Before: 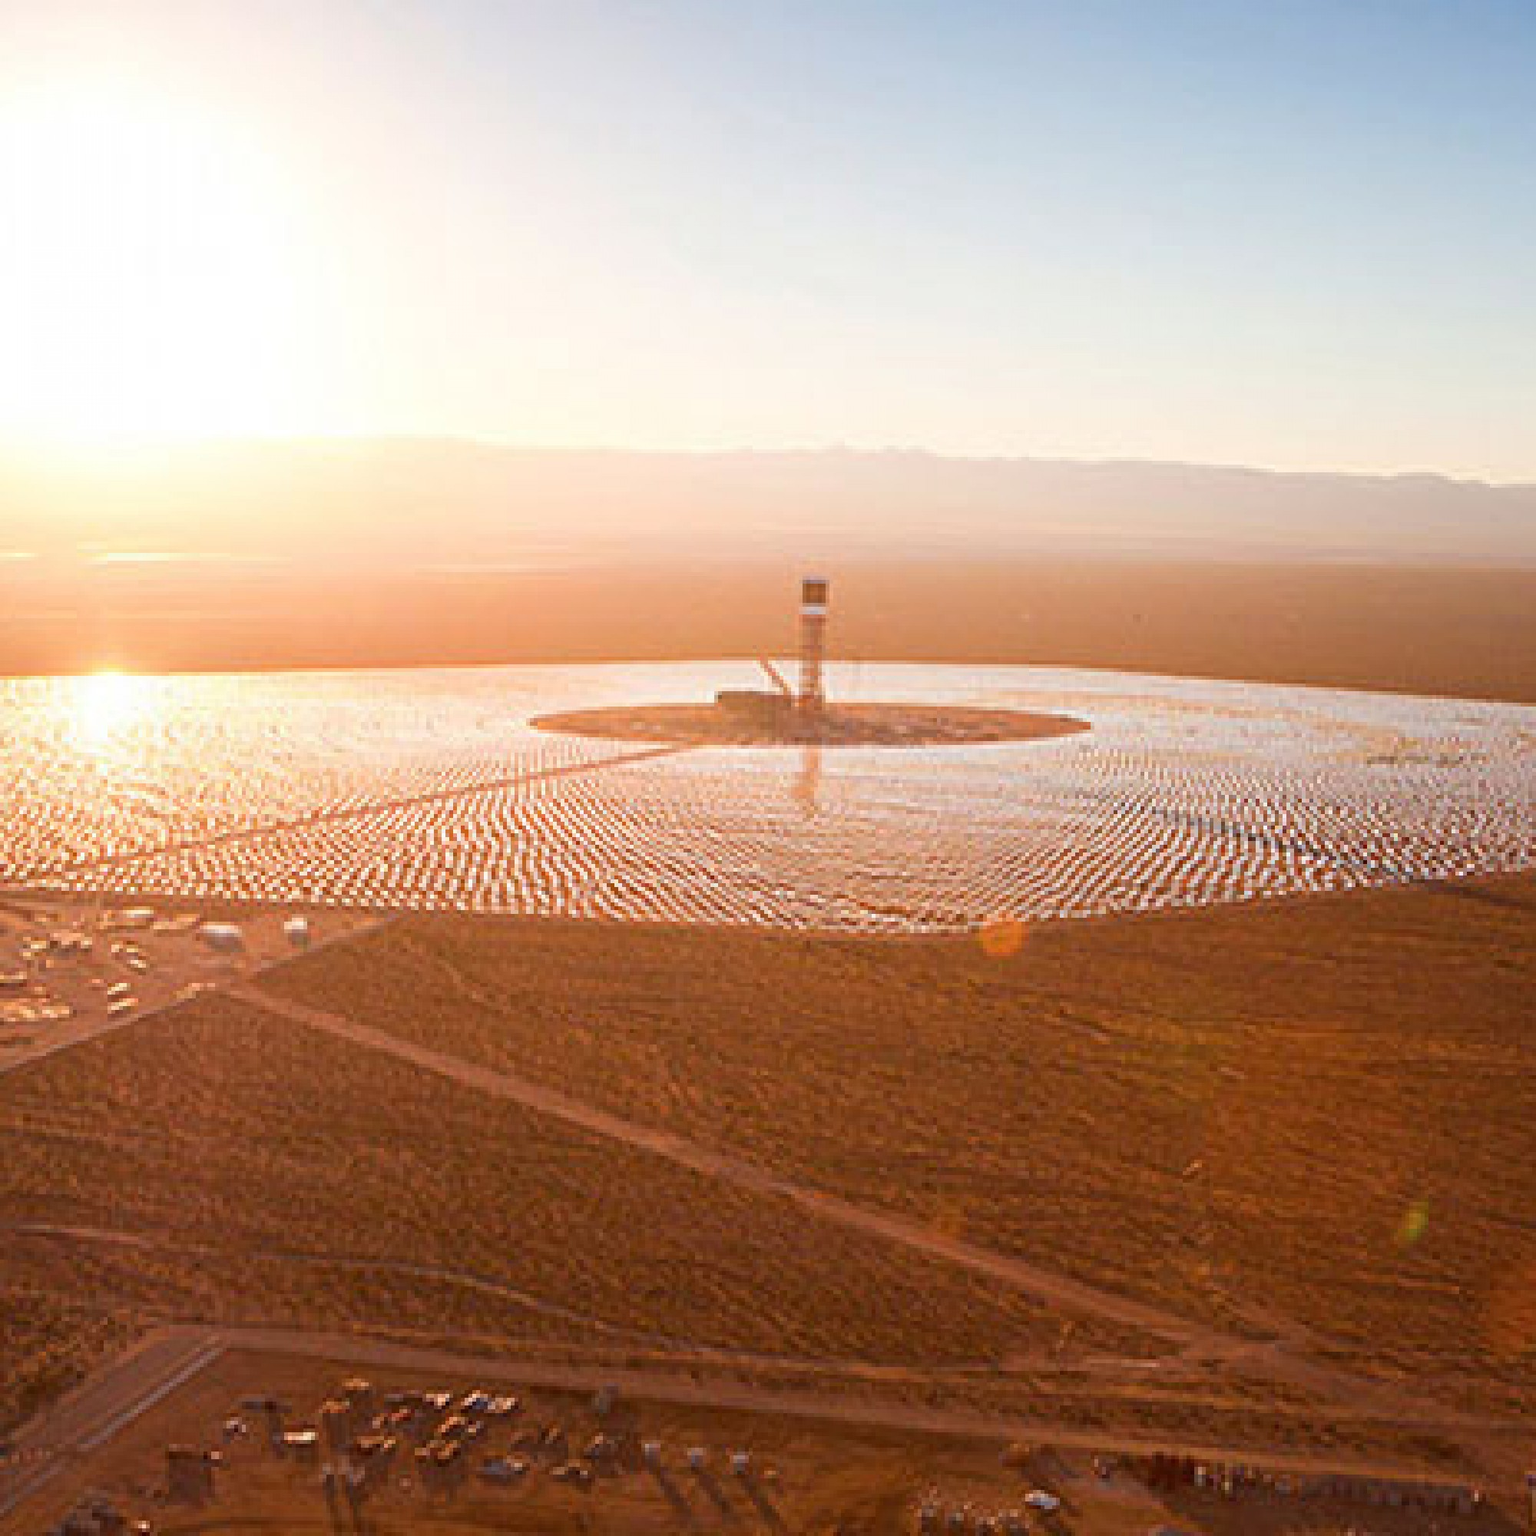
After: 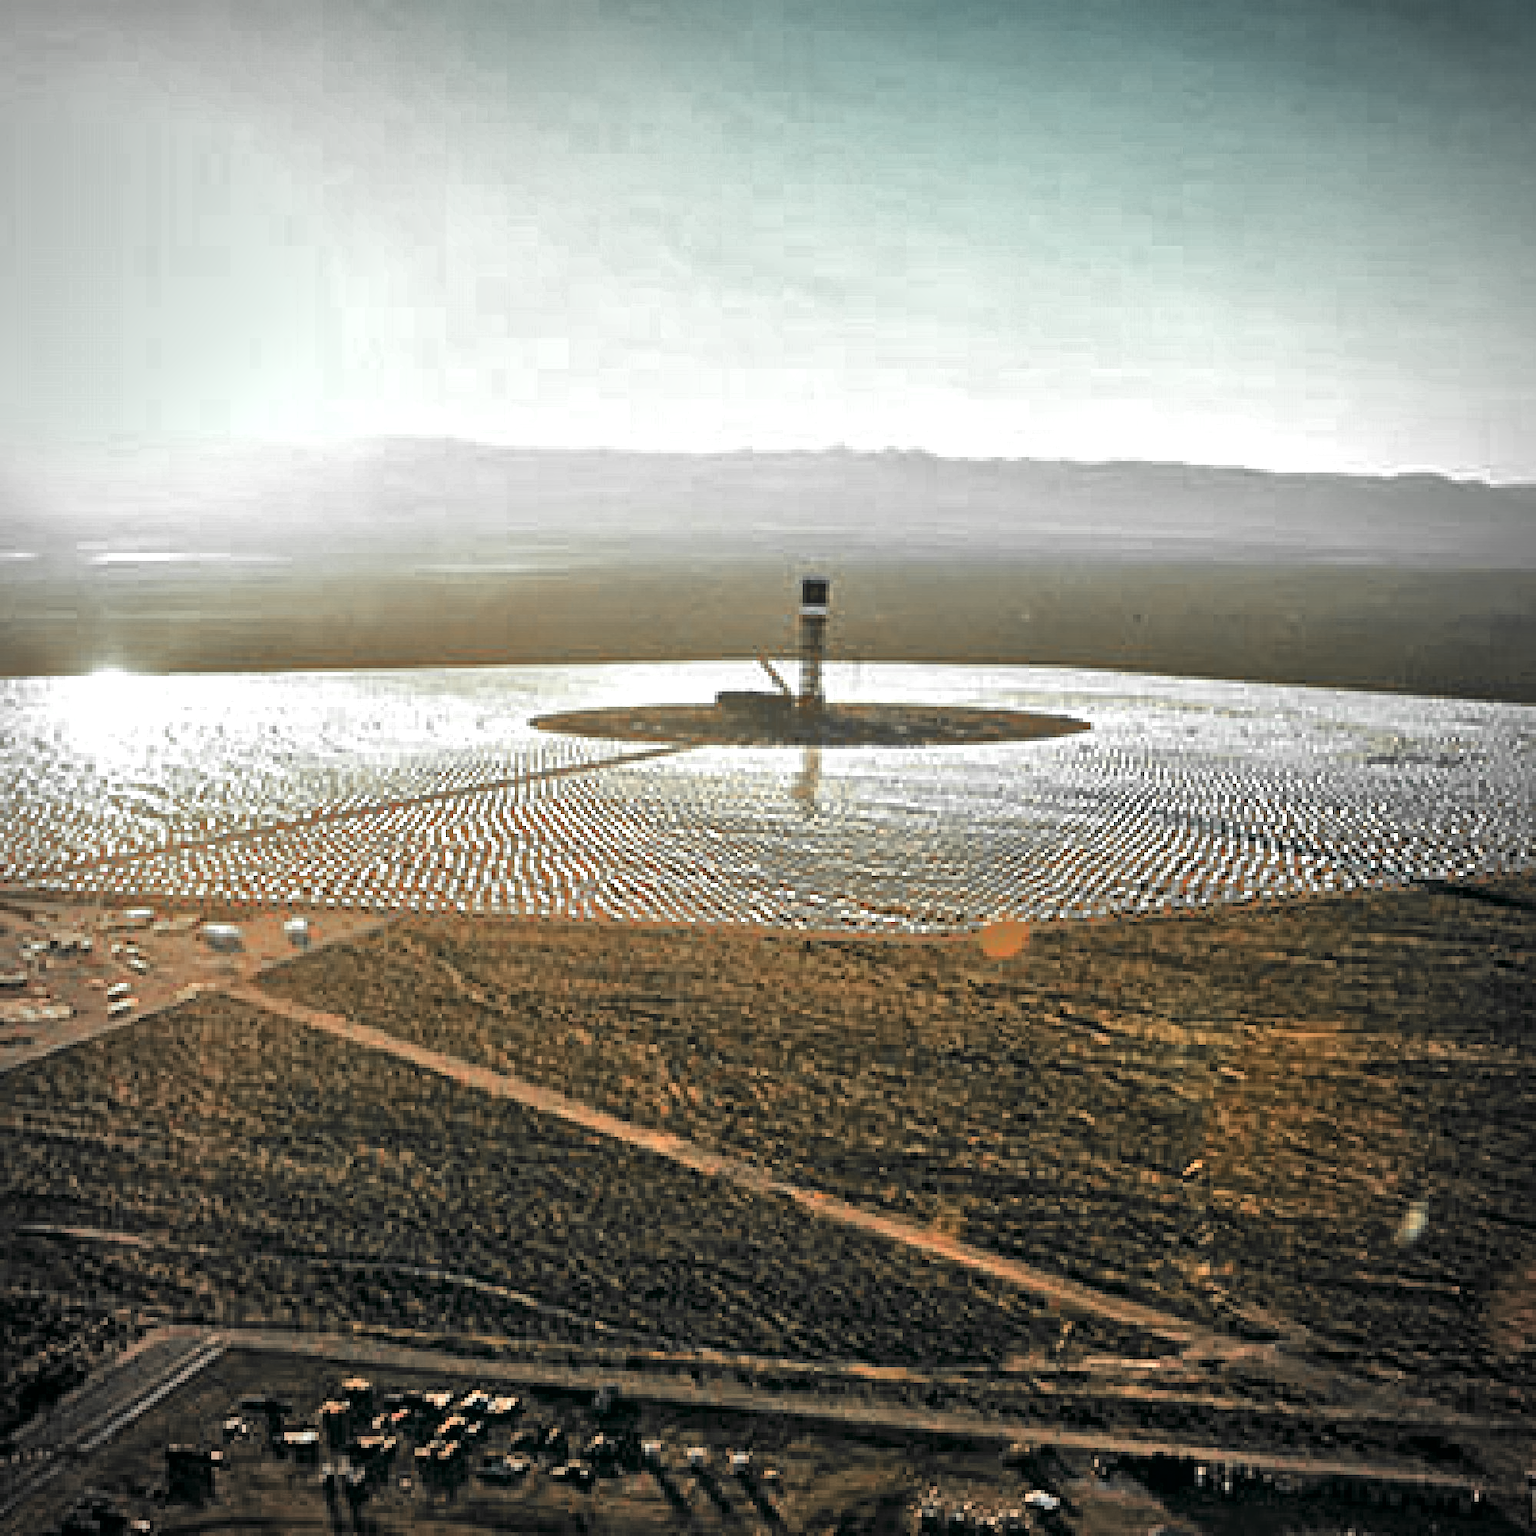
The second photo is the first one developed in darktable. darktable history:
tone curve: curves: ch0 [(0, 0) (0.004, 0.001) (0.133, 0.112) (0.325, 0.362) (0.832, 0.893) (1, 1)], color space Lab, linked channels, preserve colors none
vignetting: automatic ratio true
color correction: highlights a* -20.08, highlights b* 9.8, shadows a* -20.4, shadows b* -10.76
local contrast: mode bilateral grid, contrast 25, coarseness 47, detail 151%, midtone range 0.2
tone mapping: contrast compression 1.5, spatial extent 10 | blend: blend mode average, opacity 100%; mask: uniform (no mask)
color contrast: blue-yellow contrast 0.62
levels: levels [0.044, 0.475, 0.791]
color zones: curves: ch1 [(0, 0.679) (0.143, 0.647) (0.286, 0.261) (0.378, -0.011) (0.571, 0.396) (0.714, 0.399) (0.857, 0.406) (1, 0.679)]
